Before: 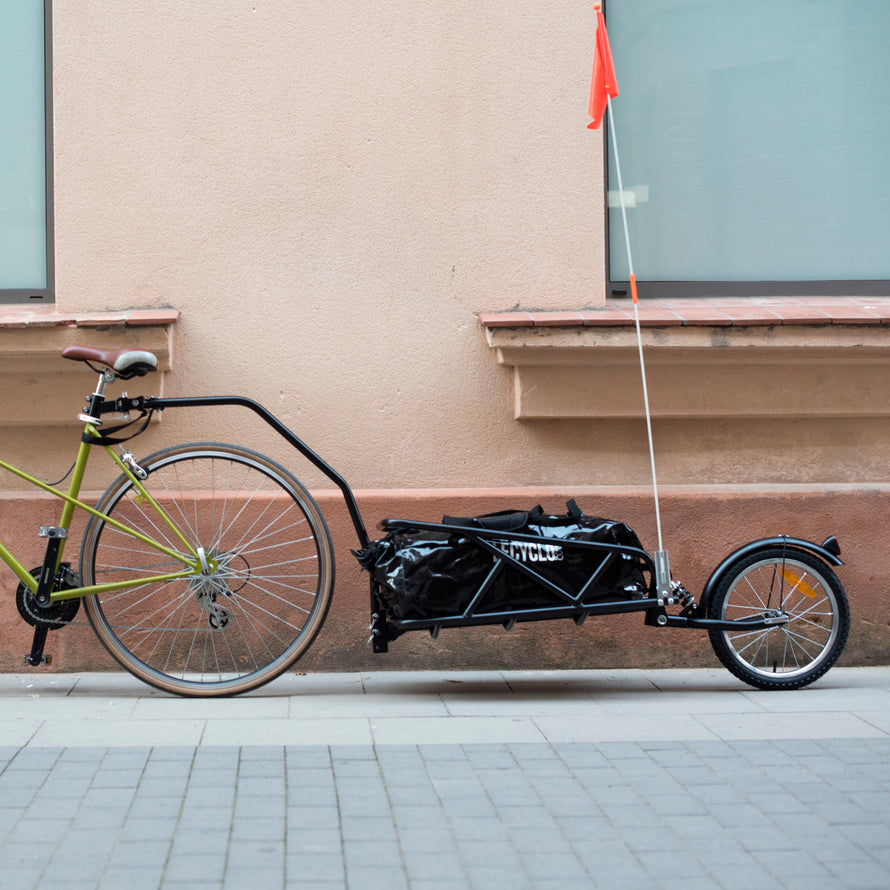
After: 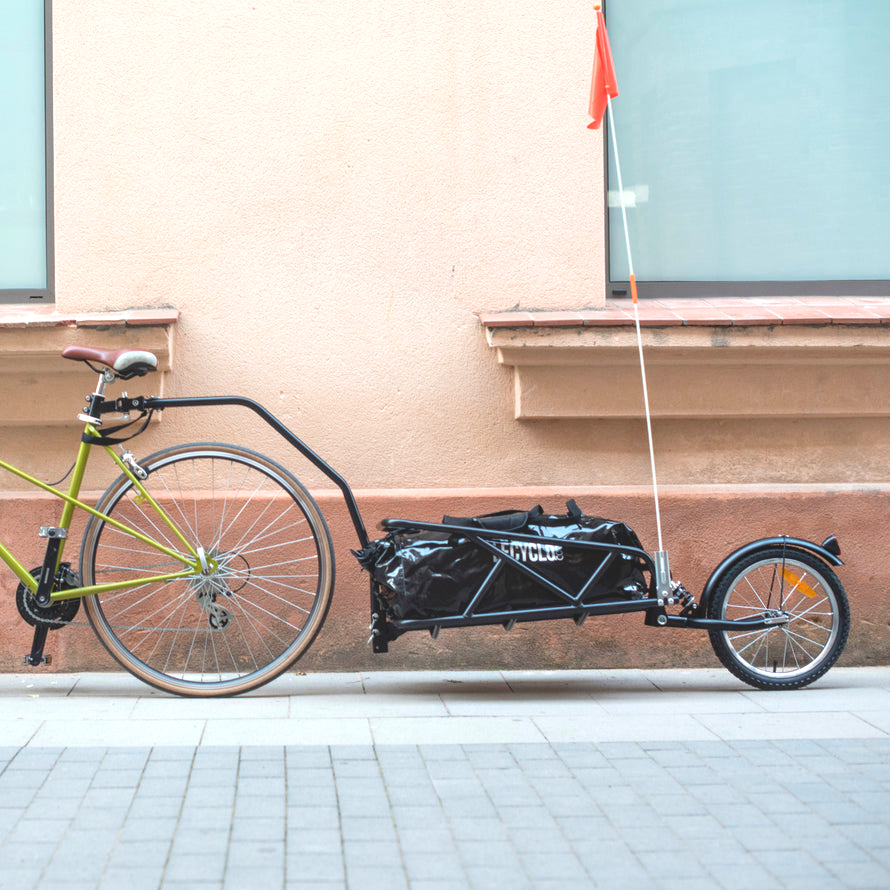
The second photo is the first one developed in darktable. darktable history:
exposure: exposure 0.603 EV, compensate highlight preservation false
local contrast: highlights 44%, shadows 6%, detail 100%
